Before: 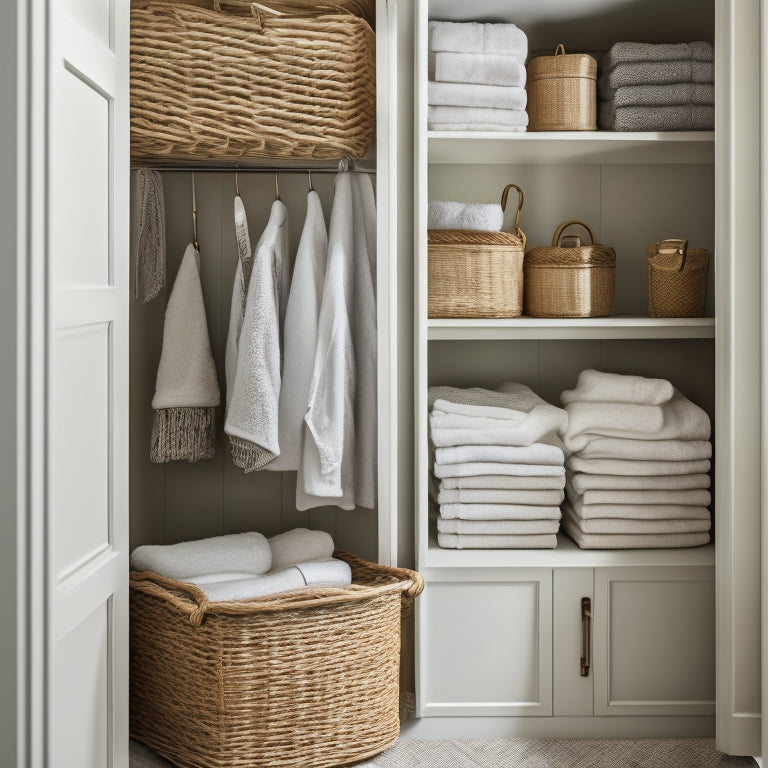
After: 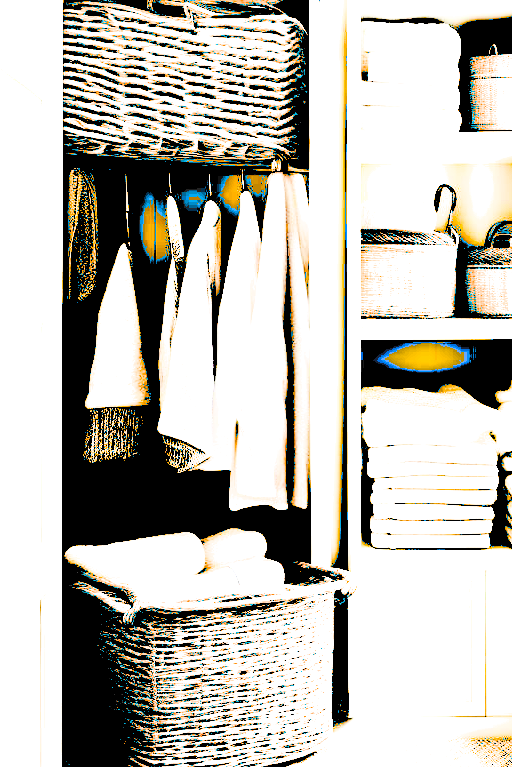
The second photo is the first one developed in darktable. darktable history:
exposure: black level correction 0.099, exposure 2.934 EV, compensate exposure bias true, compensate highlight preservation false
crop and rotate: left 8.764%, right 24.528%
filmic rgb: black relative exposure -7.65 EV, white relative exposure 4.56 EV, hardness 3.61
color zones: curves: ch1 [(0.235, 0.558) (0.75, 0.5)]; ch2 [(0.25, 0.462) (0.749, 0.457)]
